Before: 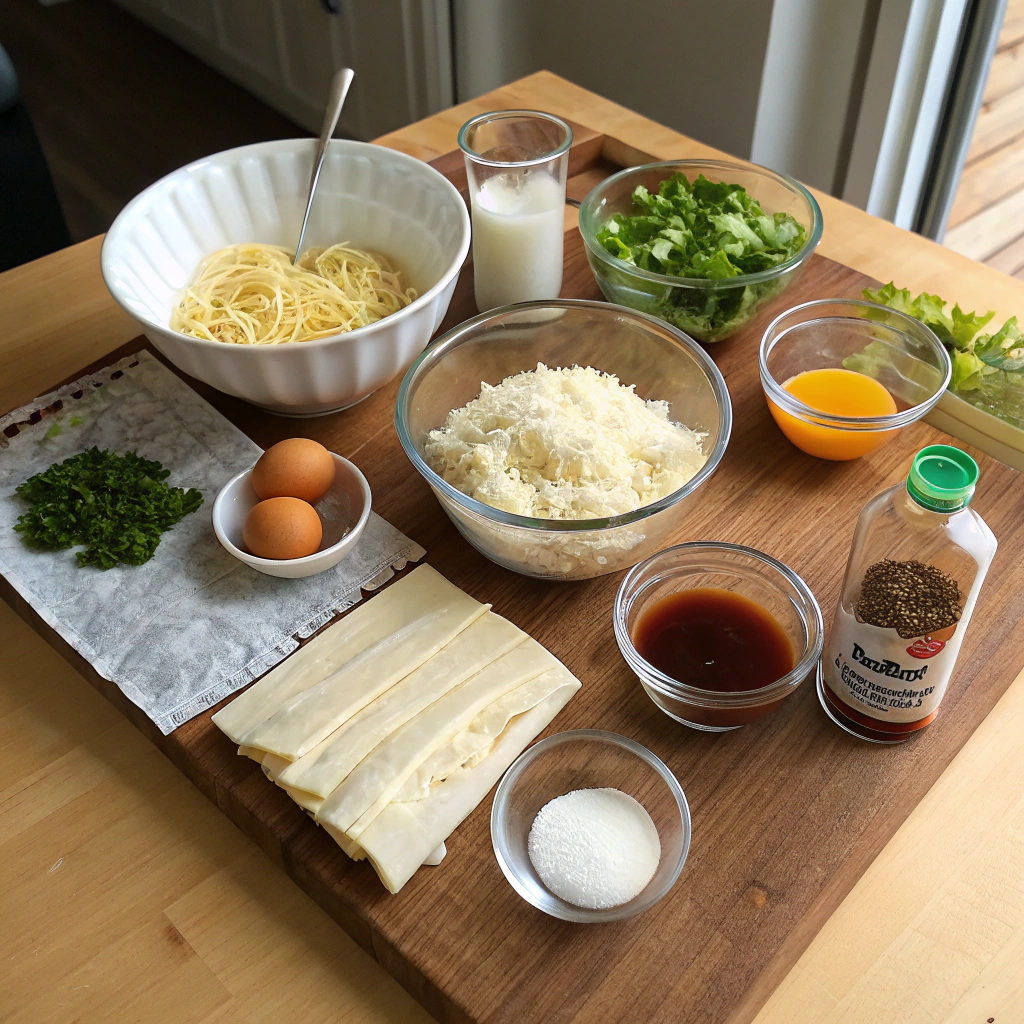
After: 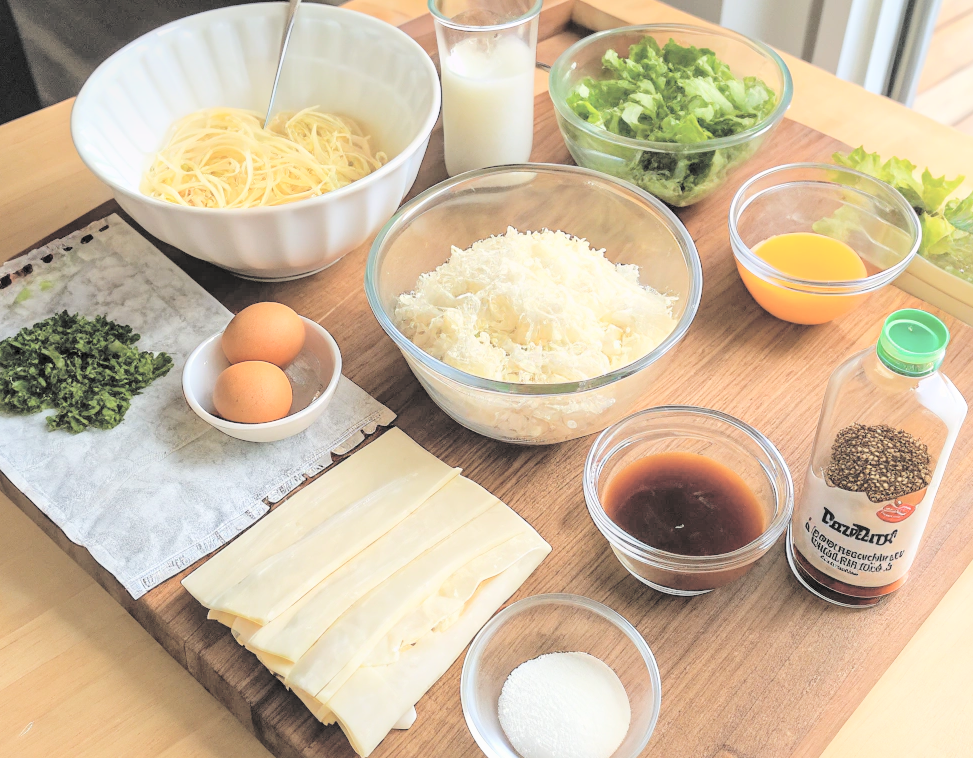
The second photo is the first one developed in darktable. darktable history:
crop and rotate: left 2.991%, top 13.302%, right 1.981%, bottom 12.636%
filmic rgb: hardness 4.17, contrast 0.921
local contrast: detail 142%
color contrast: green-magenta contrast 0.96
contrast brightness saturation: brightness 1
exposure: compensate highlight preservation false
